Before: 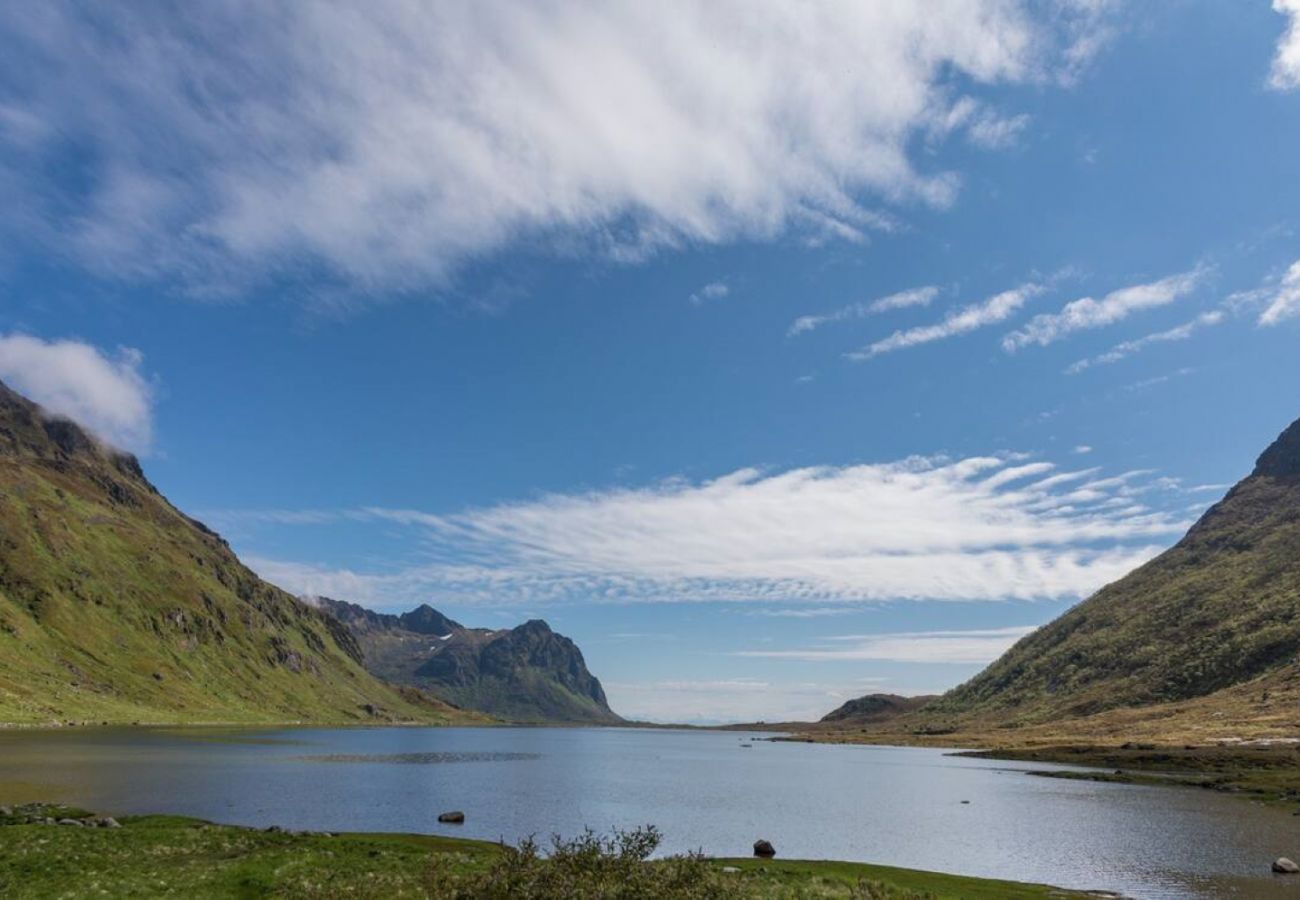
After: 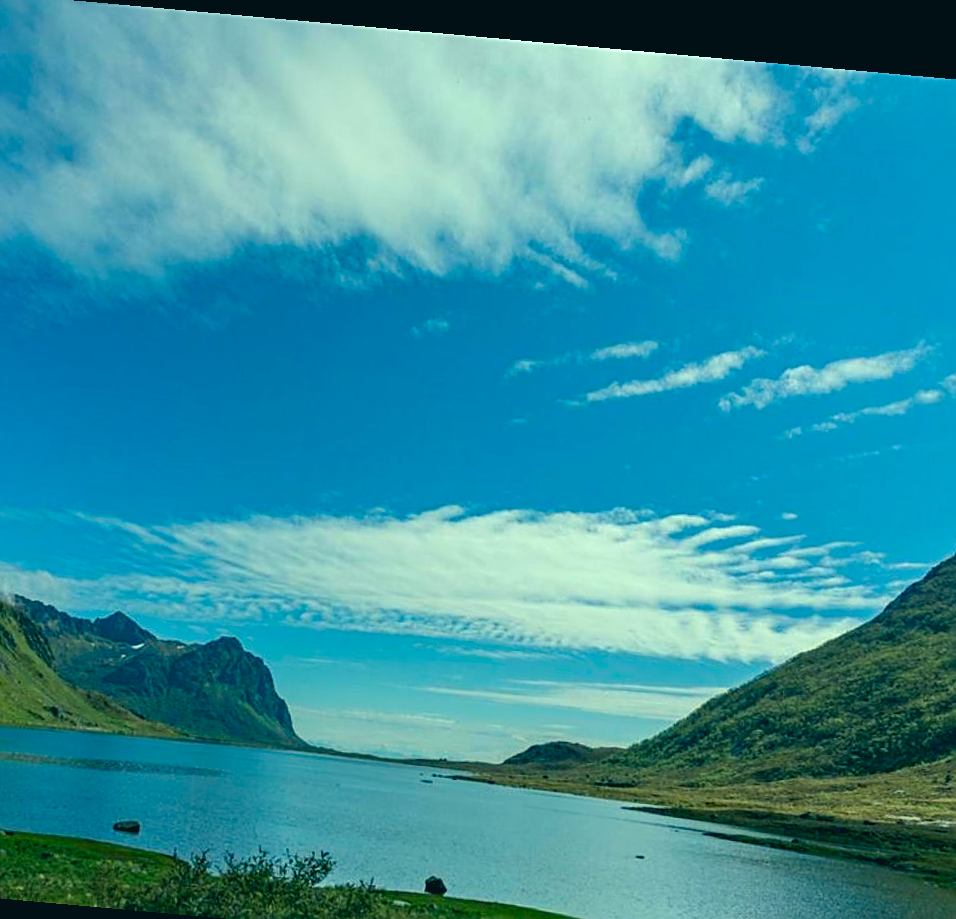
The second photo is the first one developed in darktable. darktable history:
color correction: highlights a* -20.08, highlights b* 9.8, shadows a* -20.4, shadows b* -10.76
sharpen: on, module defaults
haze removal: compatibility mode true, adaptive false
shadows and highlights: shadows 12, white point adjustment 1.2, highlights -0.36, soften with gaussian
crop and rotate: left 24.034%, top 2.838%, right 6.406%, bottom 6.299%
rotate and perspective: rotation 5.12°, automatic cropping off
contrast brightness saturation: contrast 0.04, saturation 0.16
white balance: red 1.009, blue 0.985
